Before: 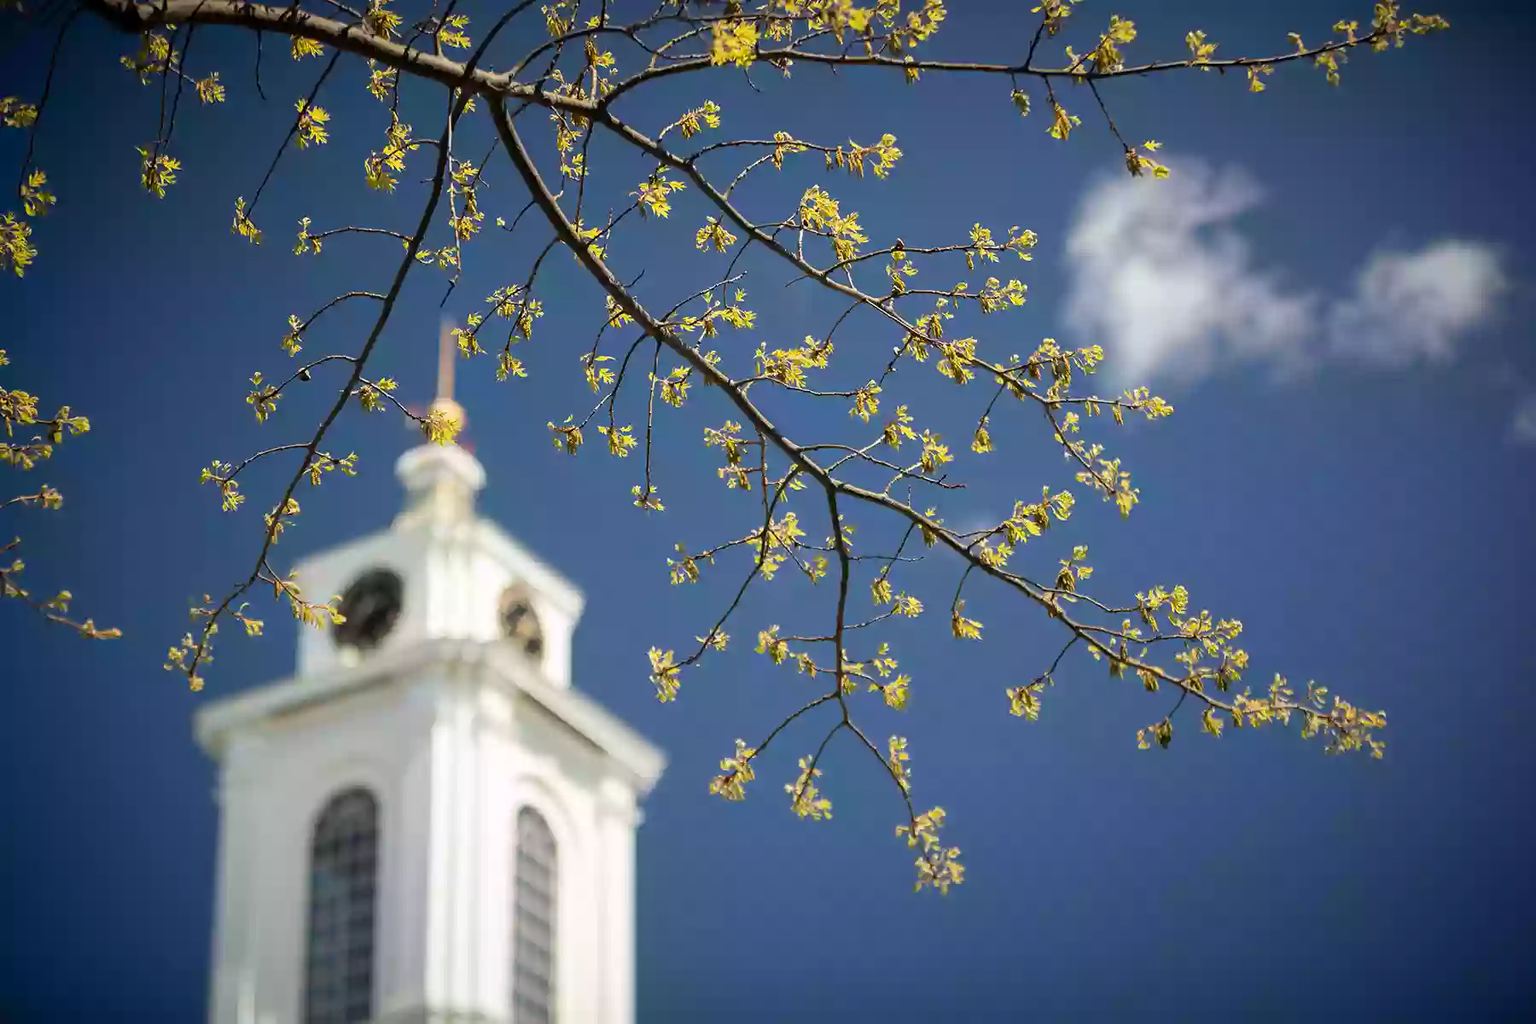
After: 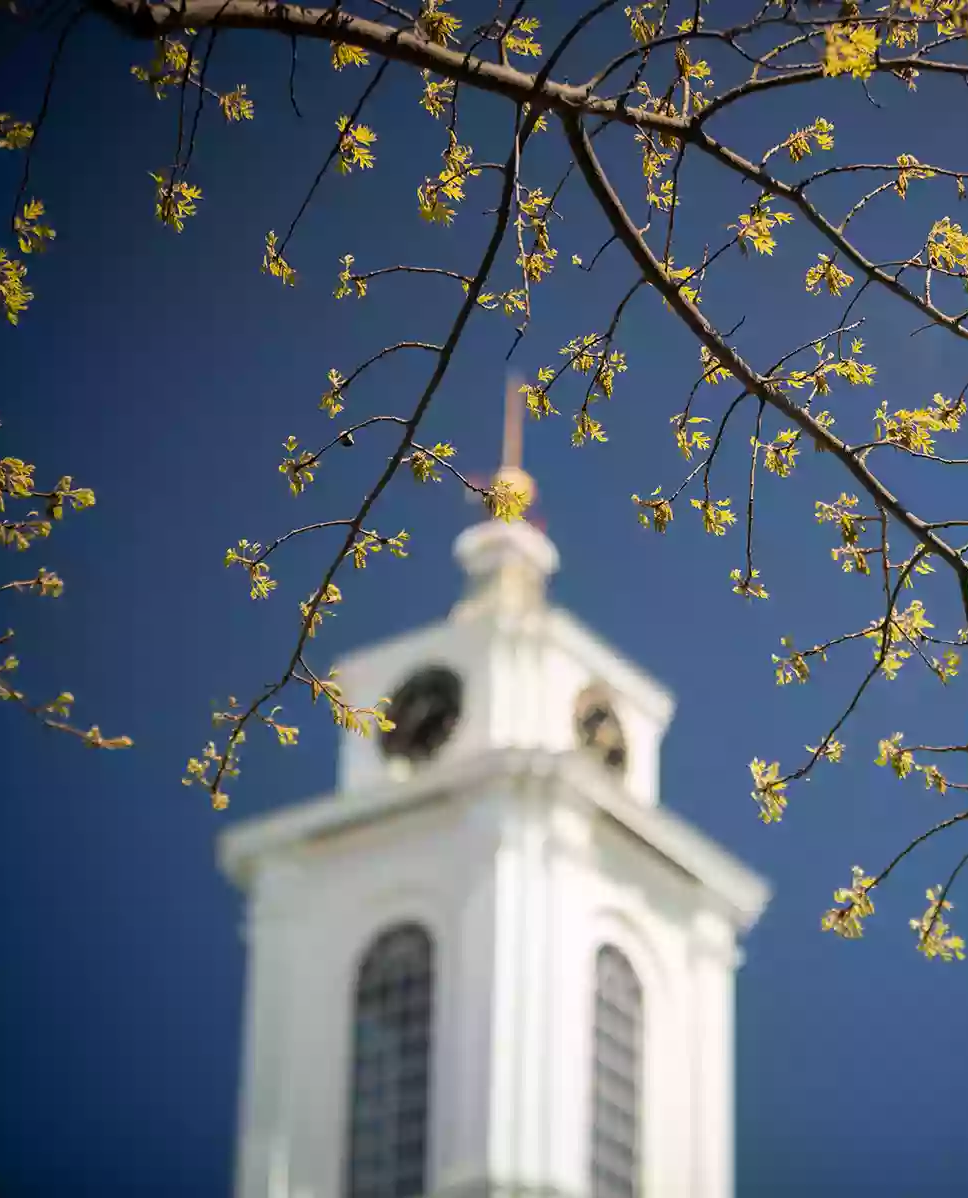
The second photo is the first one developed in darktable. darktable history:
graduated density: density 0.38 EV, hardness 21%, rotation -6.11°, saturation 32%
crop: left 0.587%, right 45.588%, bottom 0.086%
